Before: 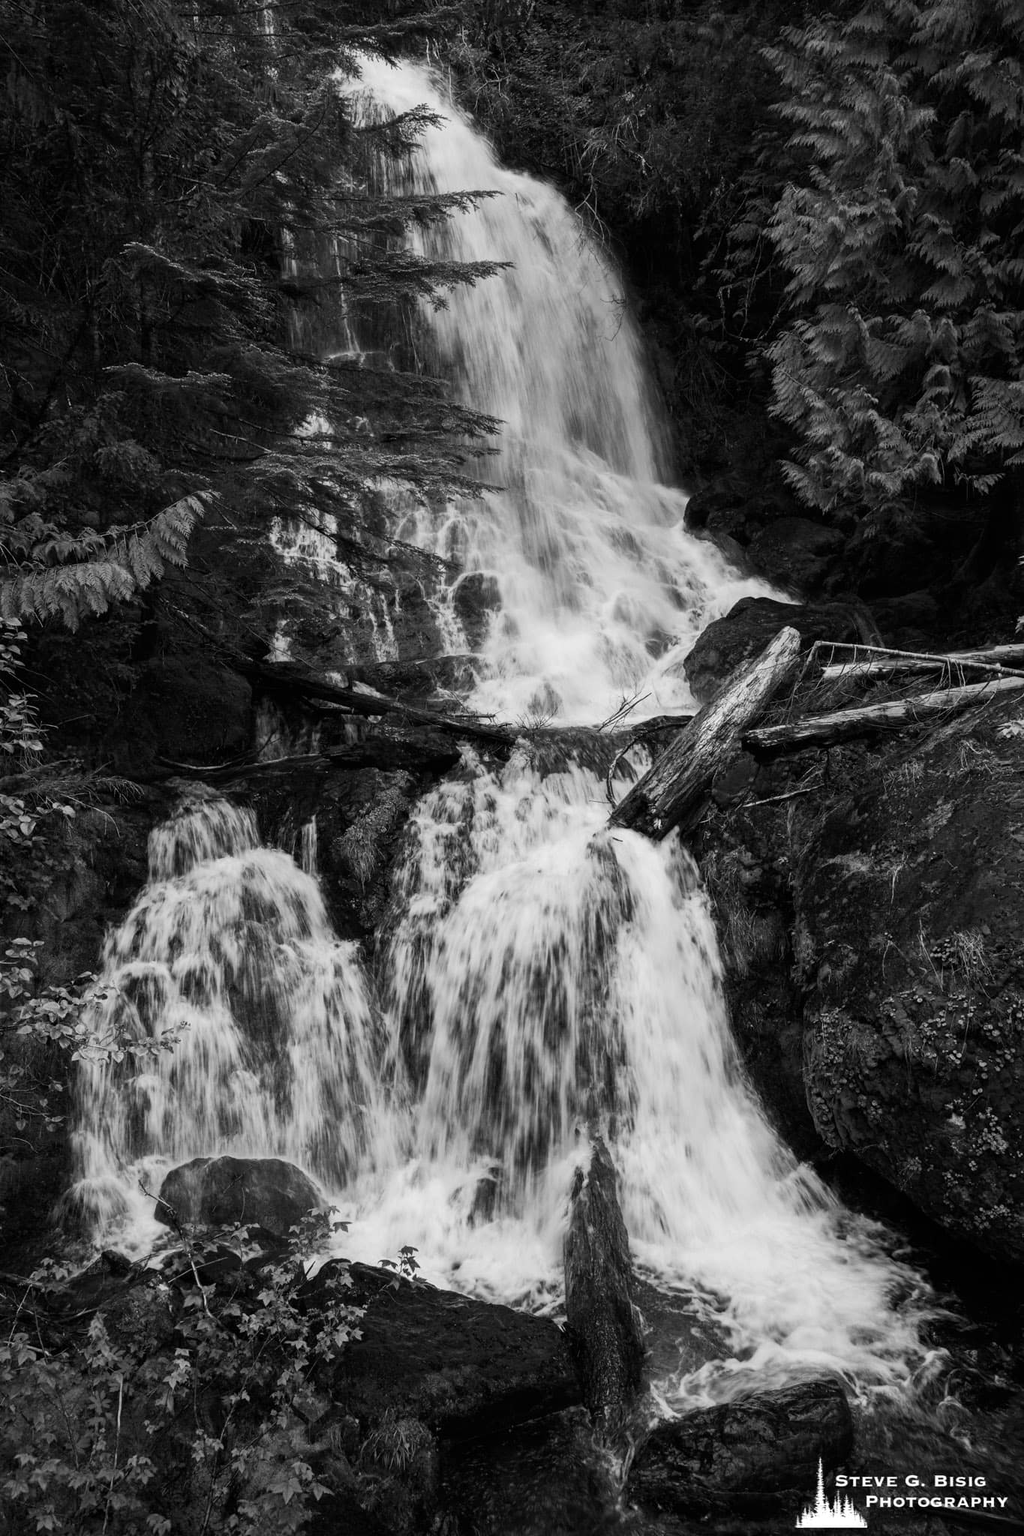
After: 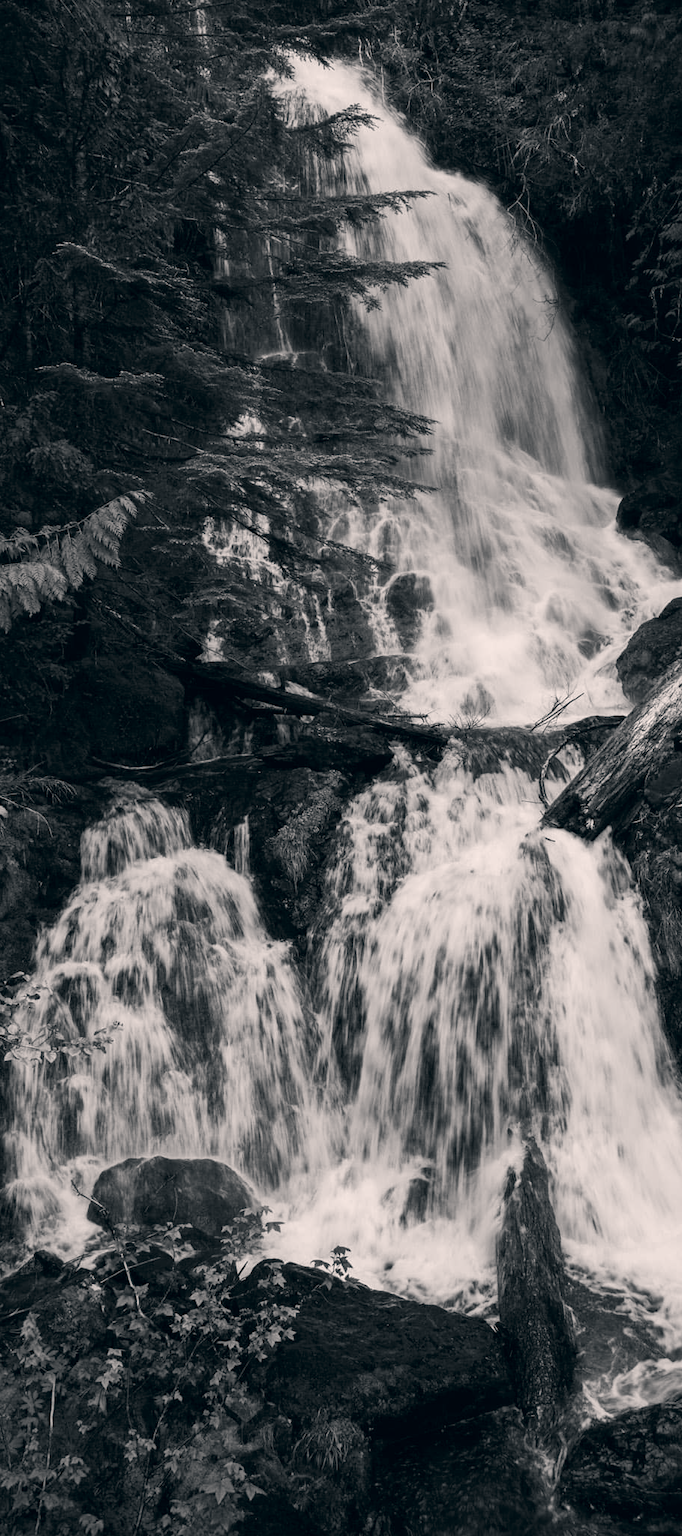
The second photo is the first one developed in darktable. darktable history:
color correction: highlights a* 5.38, highlights b* 5.3, shadows a* -4.26, shadows b* -5.11
crop and rotate: left 6.617%, right 26.717%
